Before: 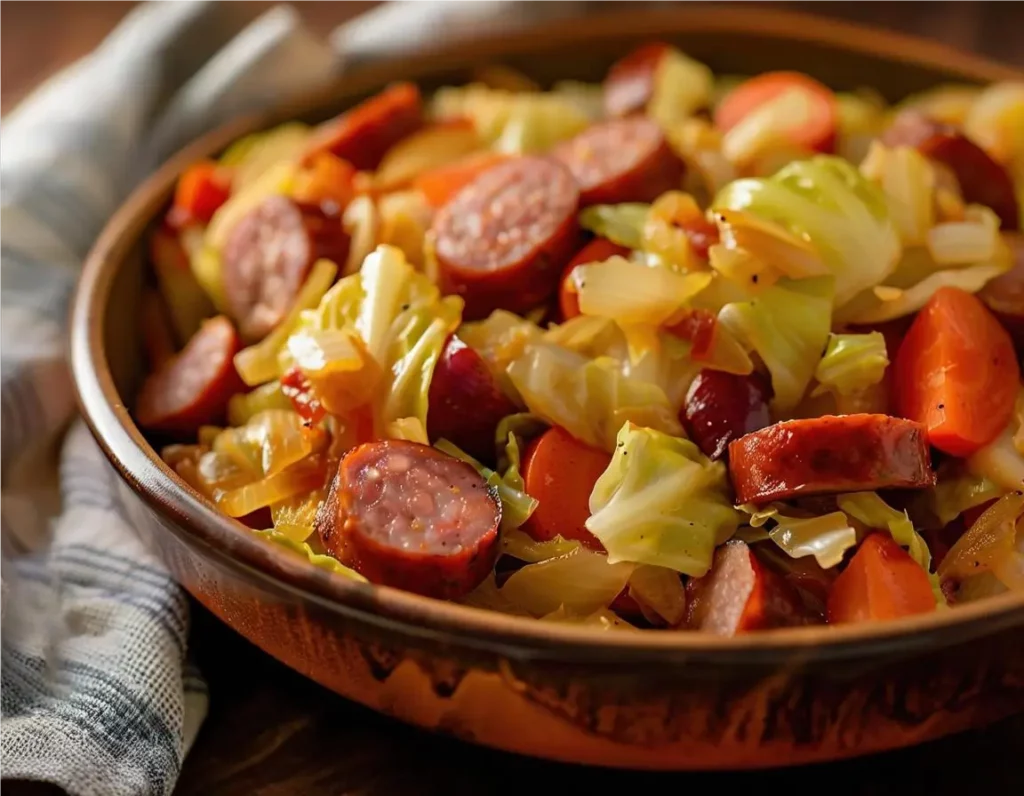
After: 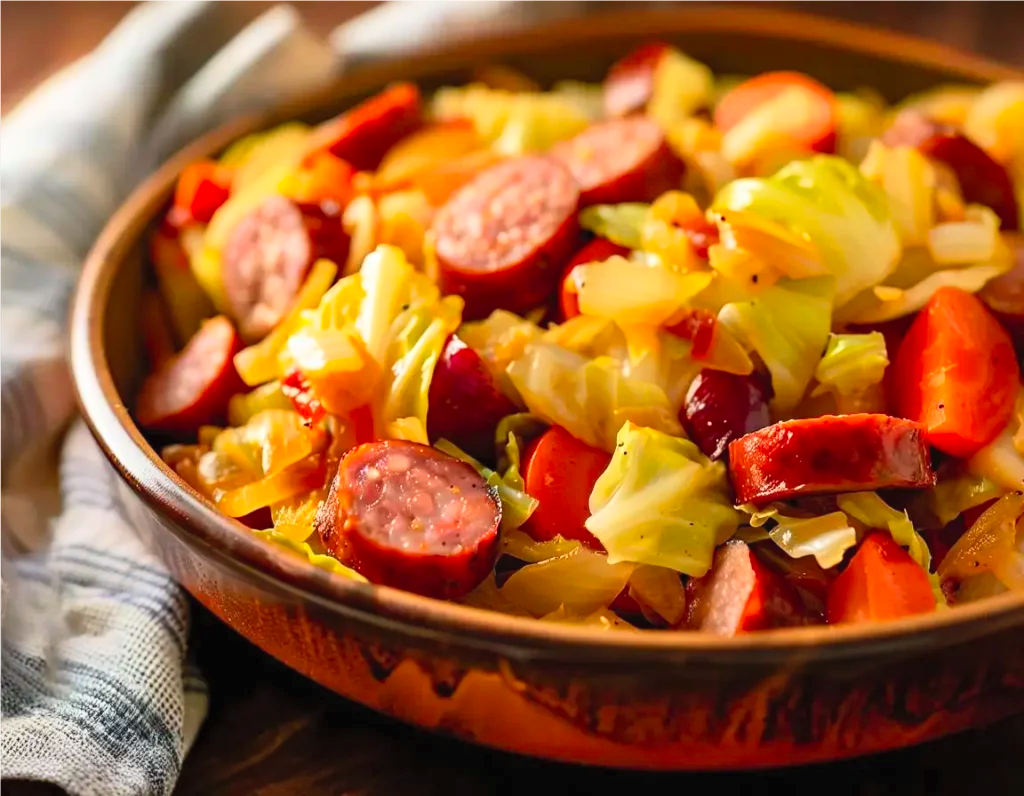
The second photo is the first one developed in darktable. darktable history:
contrast brightness saturation: contrast 0.243, brightness 0.254, saturation 0.391
